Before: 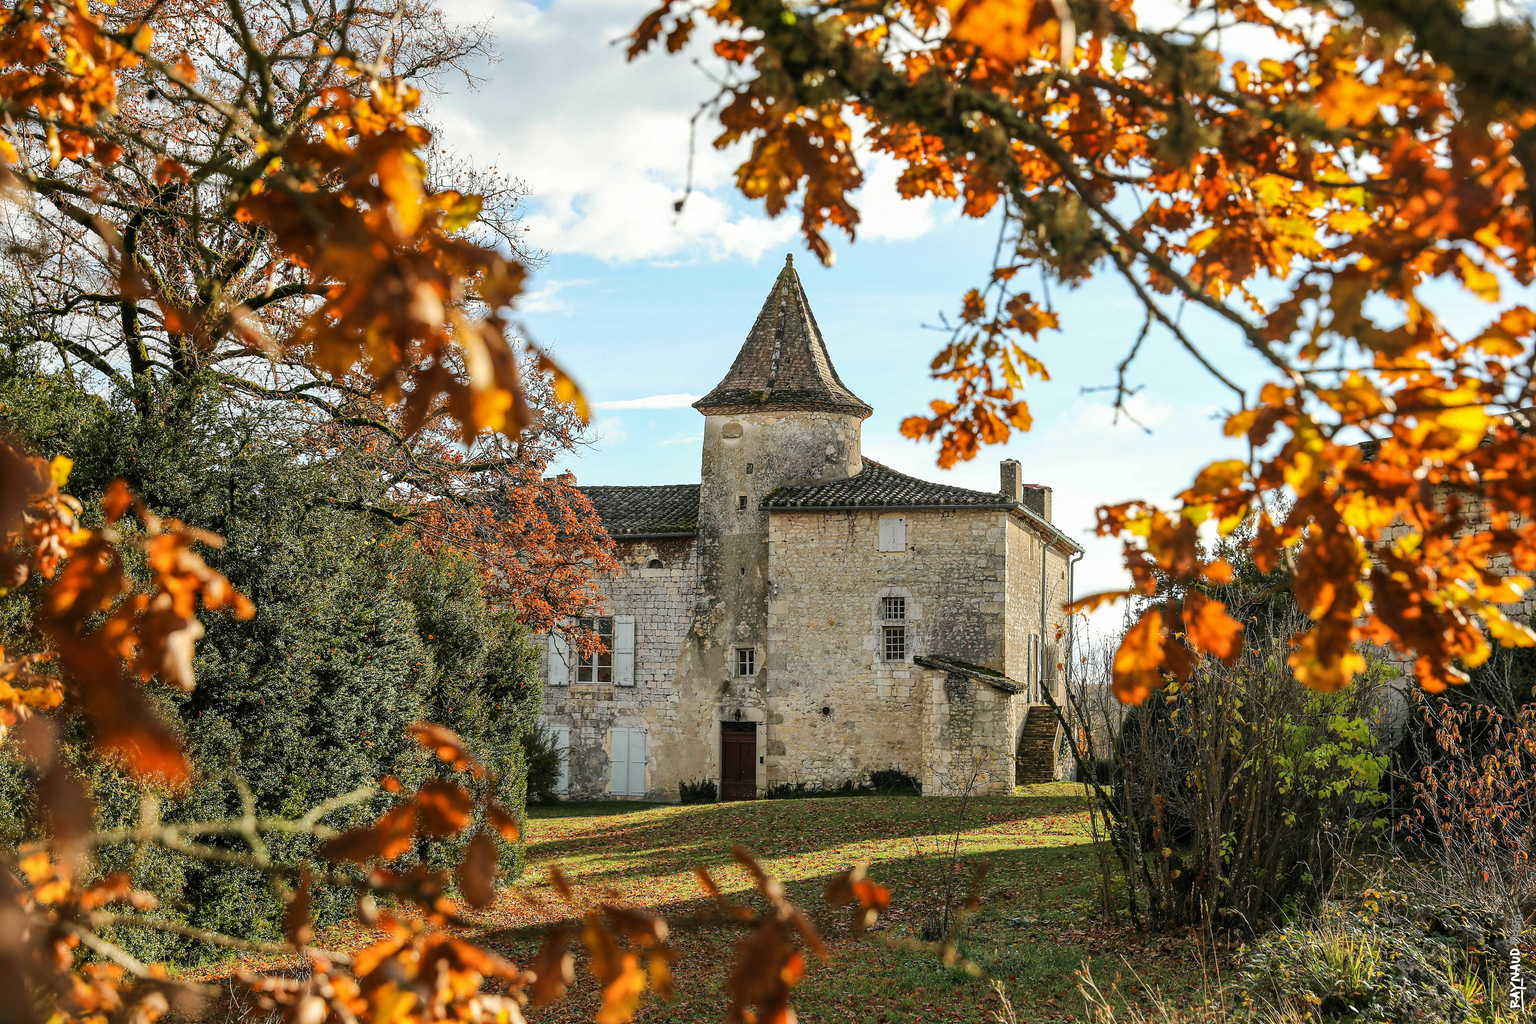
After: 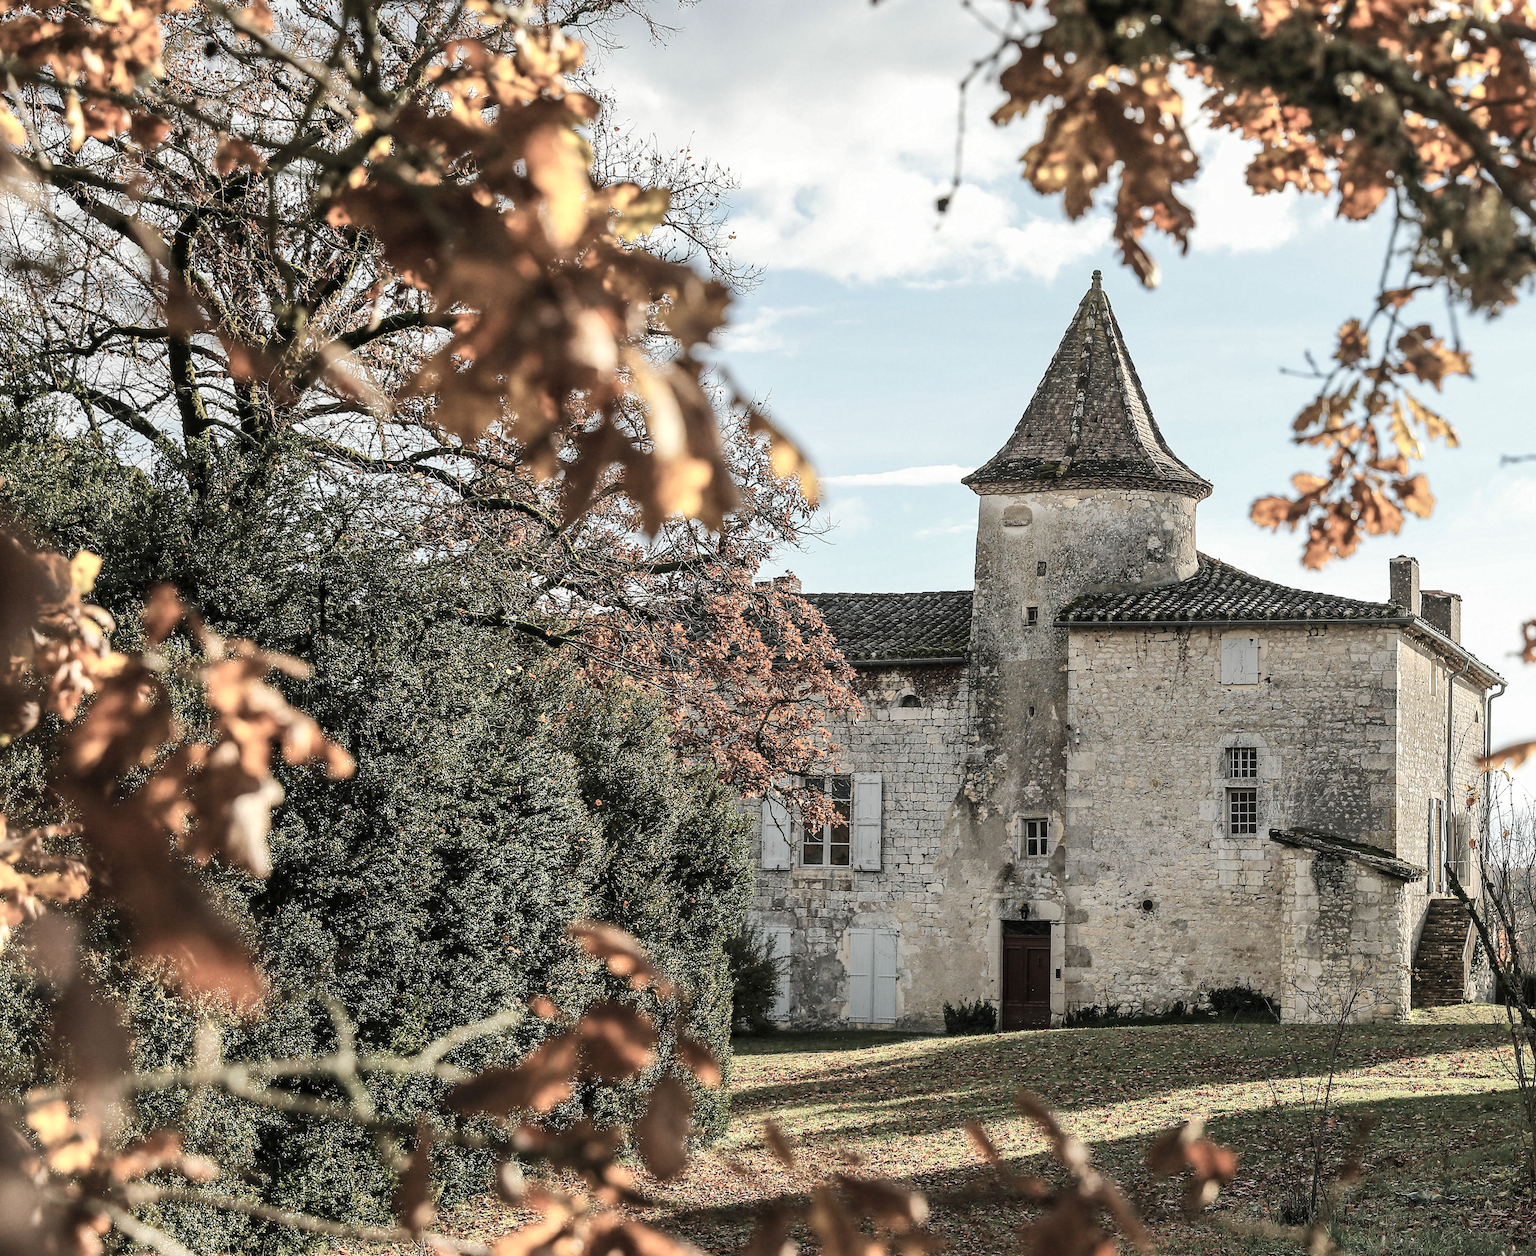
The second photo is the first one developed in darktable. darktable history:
color zones: curves: ch0 [(0, 0.6) (0.129, 0.585) (0.193, 0.596) (0.429, 0.5) (0.571, 0.5) (0.714, 0.5) (0.857, 0.5) (1, 0.6)]; ch1 [(0, 0.453) (0.112, 0.245) (0.213, 0.252) (0.429, 0.233) (0.571, 0.231) (0.683, 0.242) (0.857, 0.296) (1, 0.453)]
crop: top 5.803%, right 27.864%, bottom 5.804%
